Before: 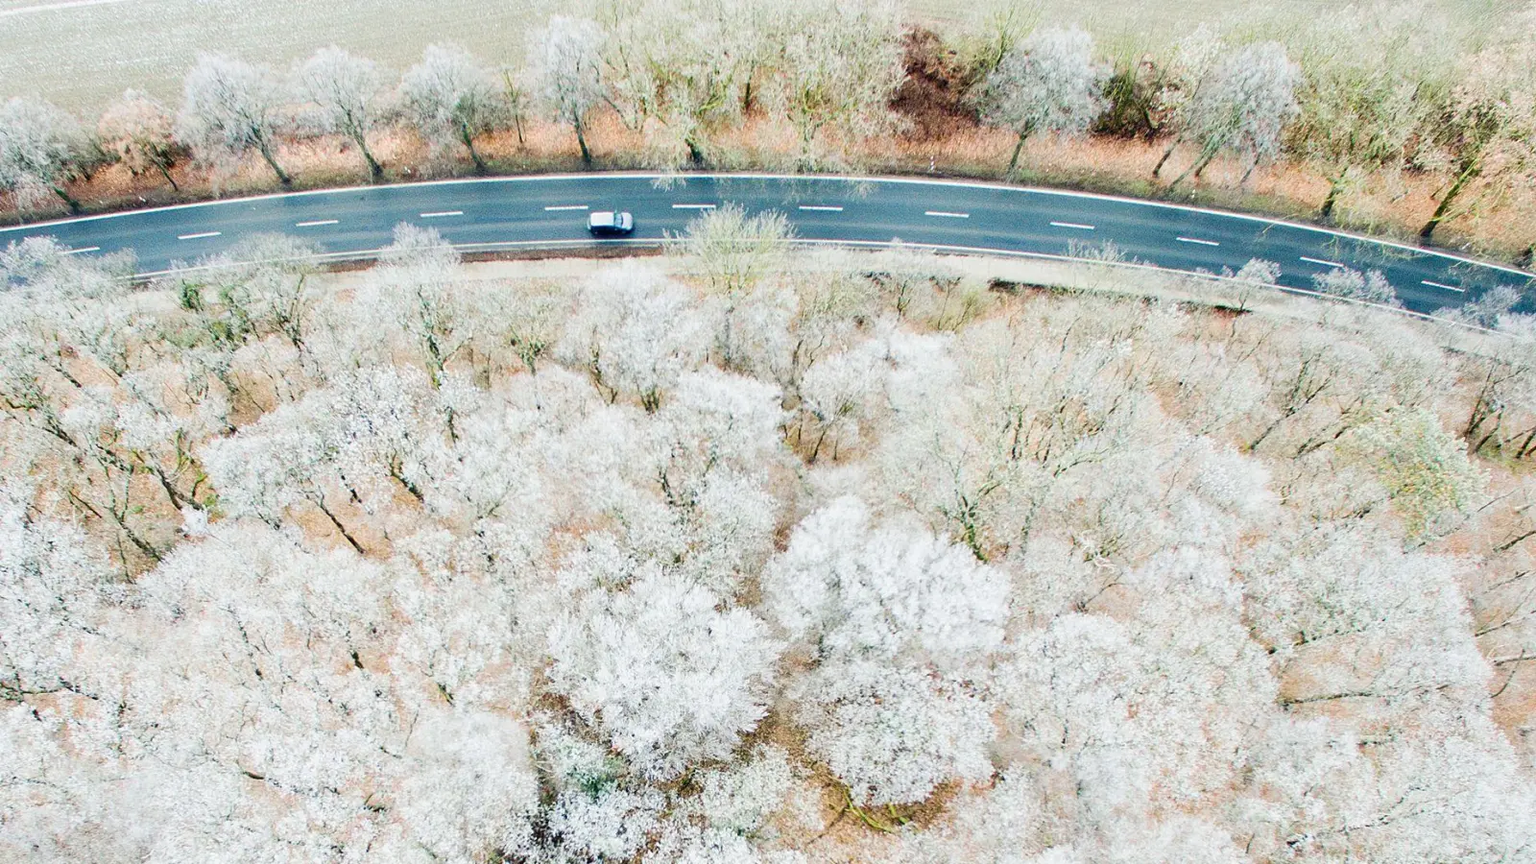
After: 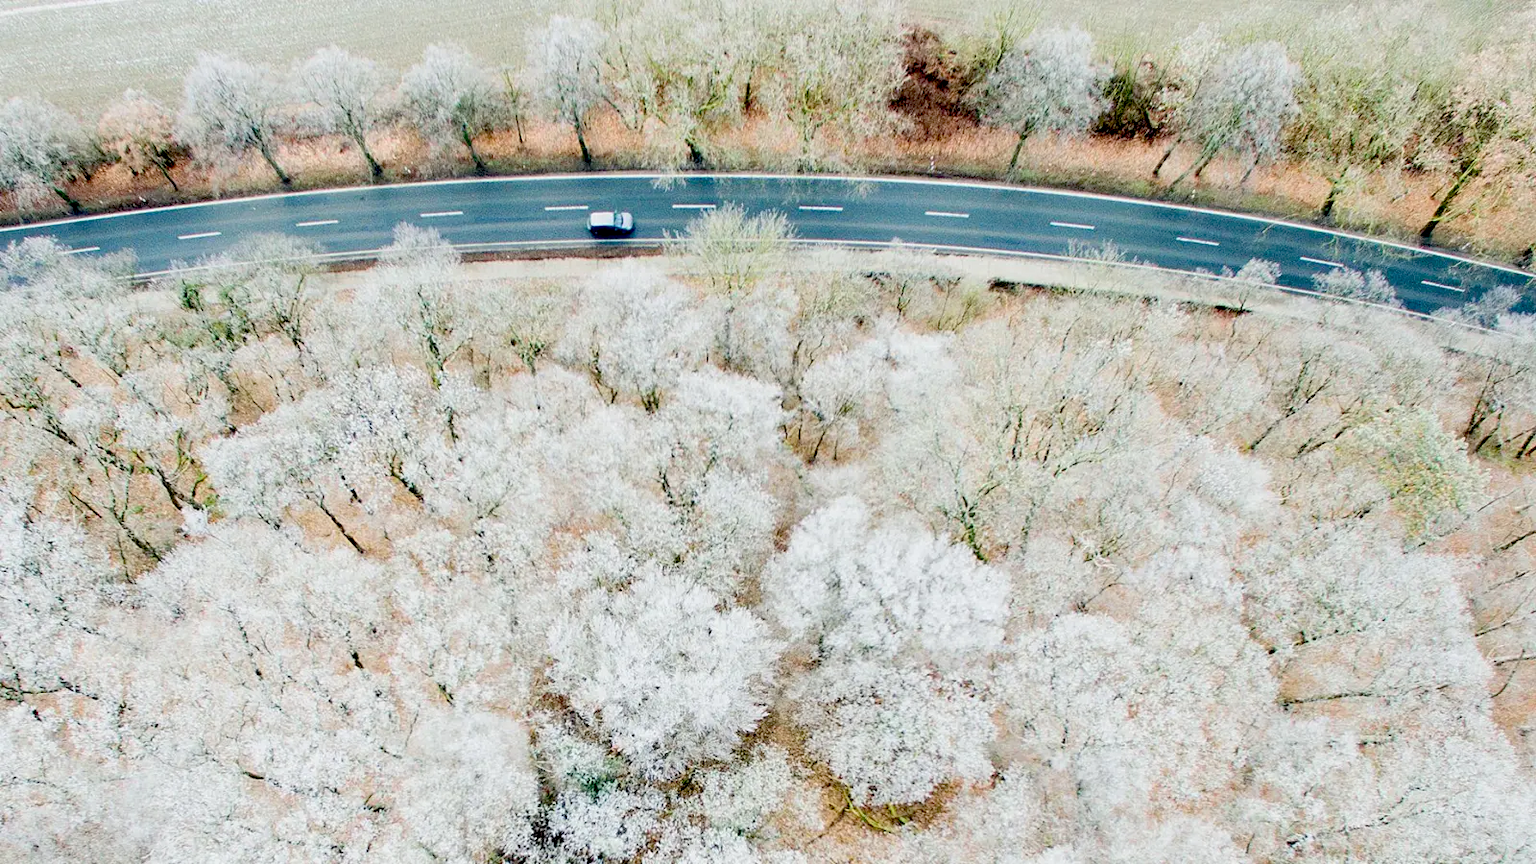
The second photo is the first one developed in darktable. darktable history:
exposure: black level correction 0.027, exposure -0.08 EV, compensate exposure bias true, compensate highlight preservation false
